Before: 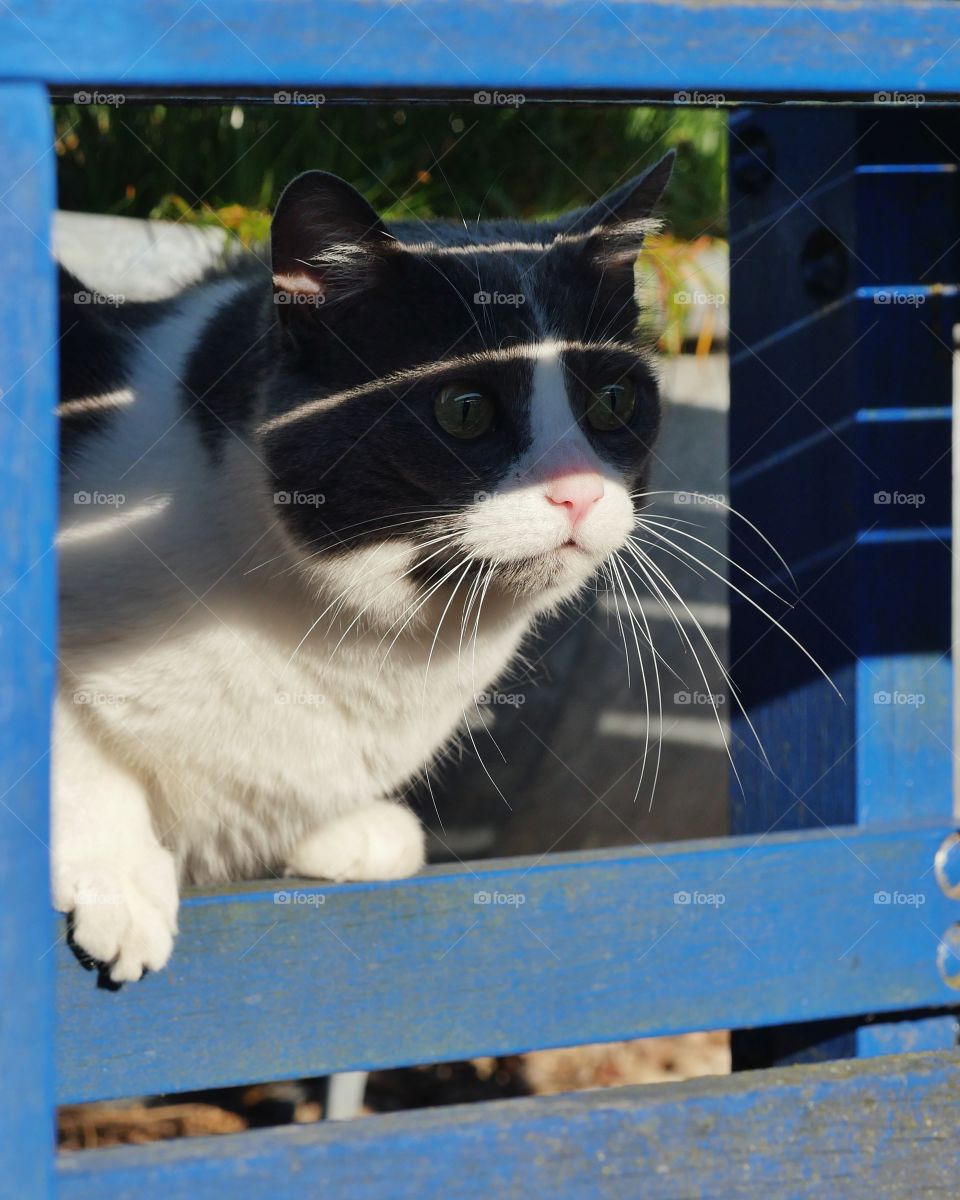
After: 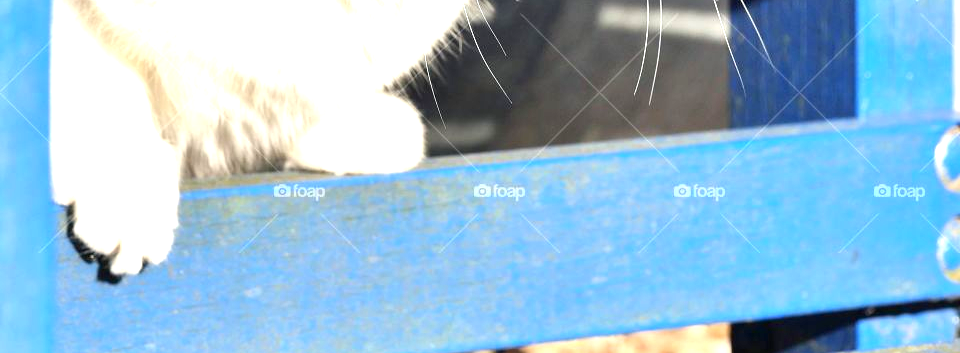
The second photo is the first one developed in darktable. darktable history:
crop and rotate: top 58.97%, bottom 11.586%
exposure: black level correction 0.002, exposure 1.311 EV, compensate exposure bias true, compensate highlight preservation false
